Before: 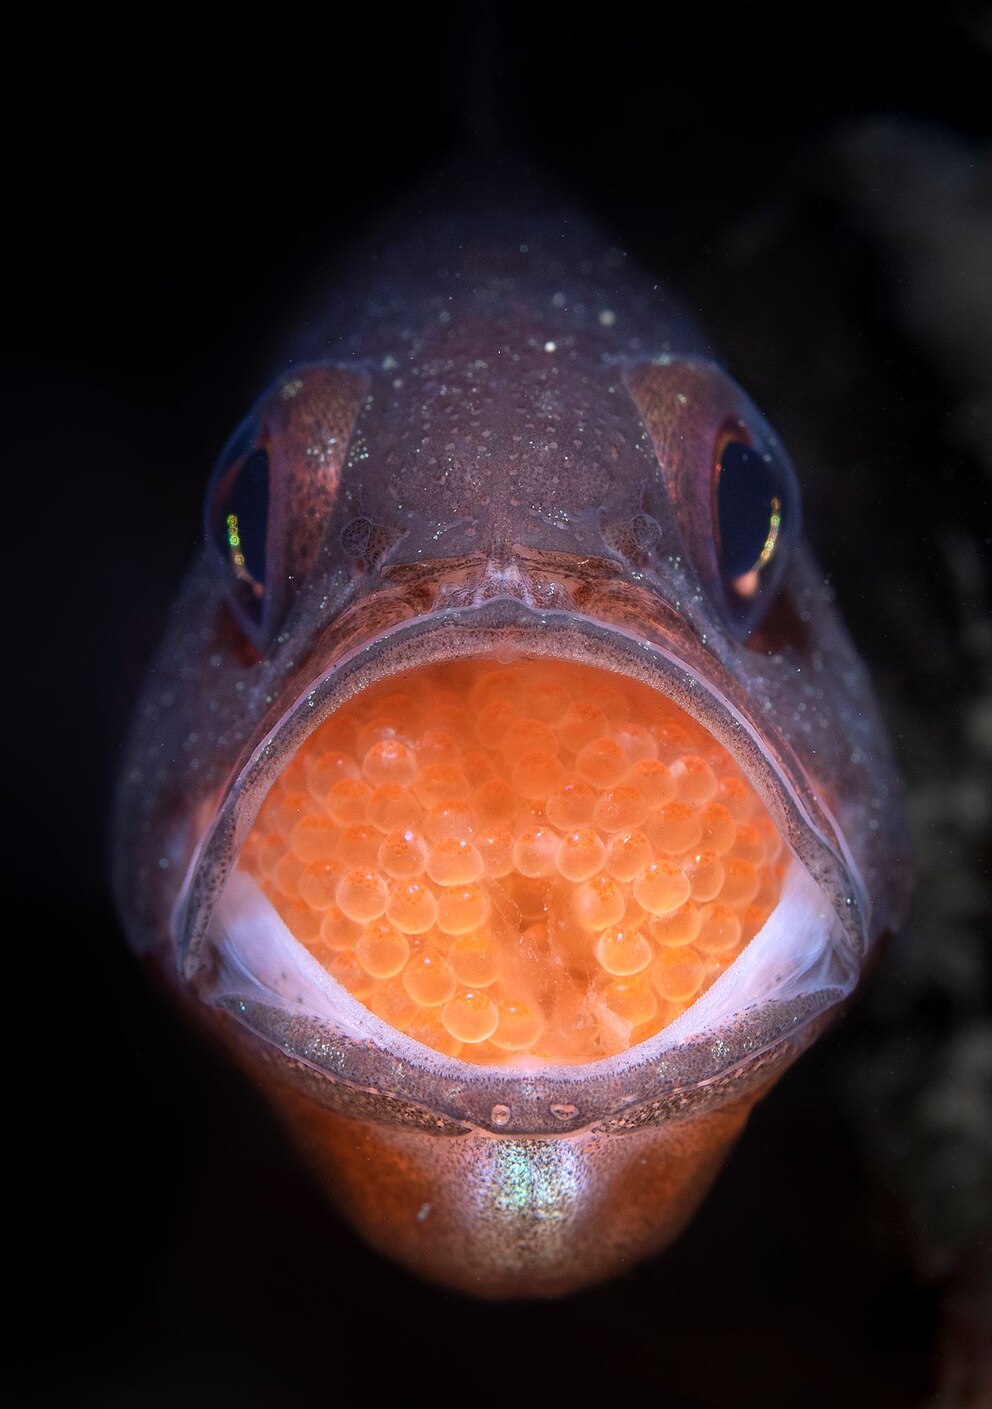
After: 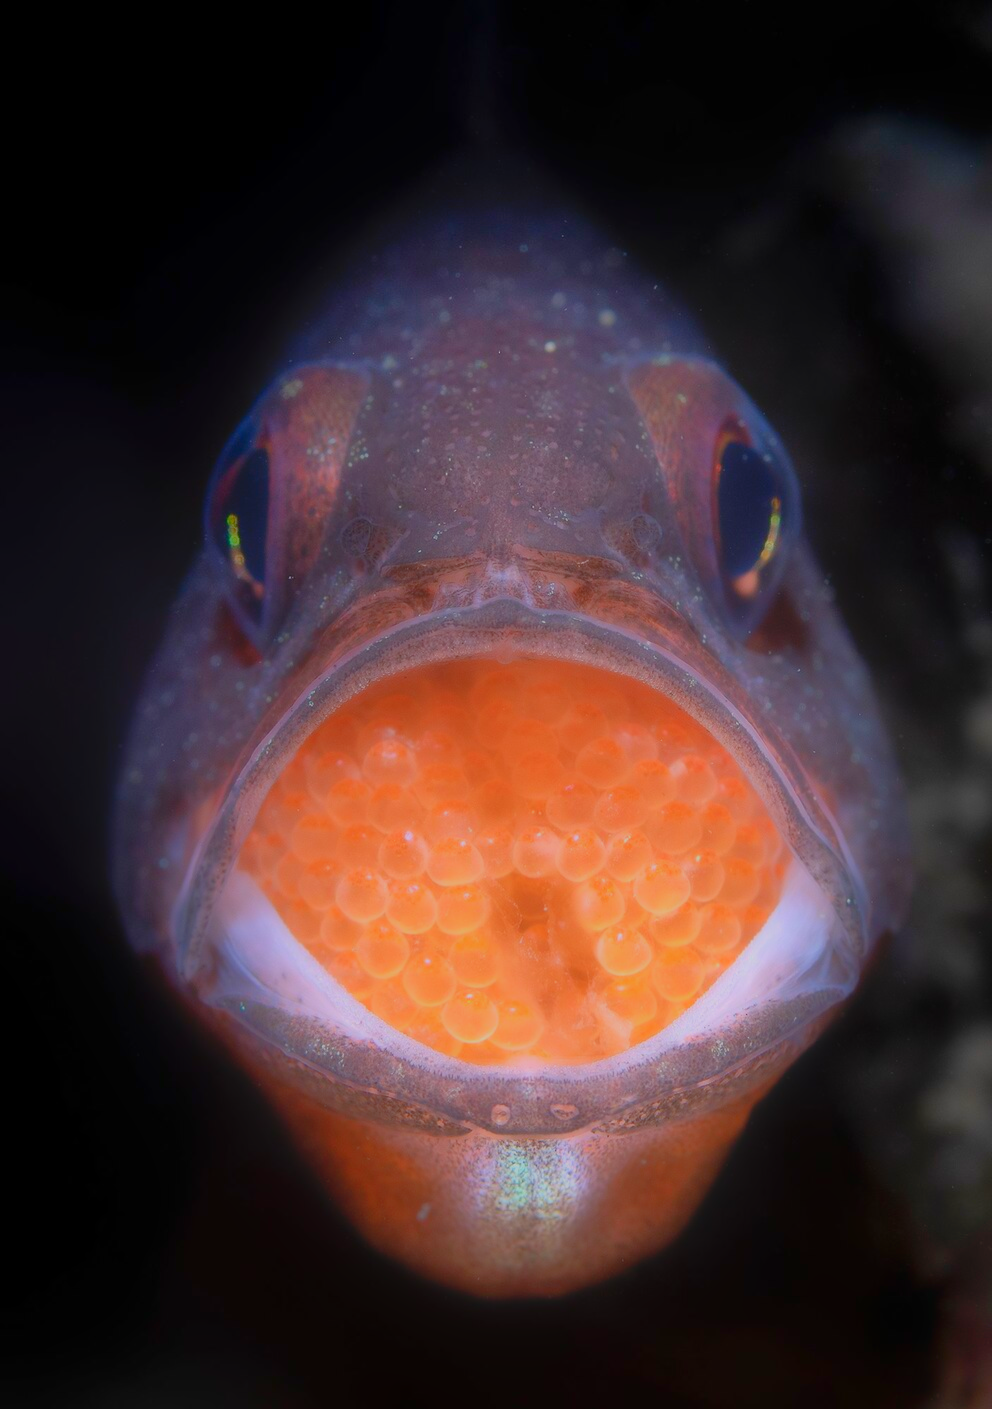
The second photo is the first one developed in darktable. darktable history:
shadows and highlights: on, module defaults
contrast equalizer: y [[0.5, 0.542, 0.583, 0.625, 0.667, 0.708], [0.5 ×6], [0.5 ×6], [0 ×6], [0 ×6]], mix -0.999
